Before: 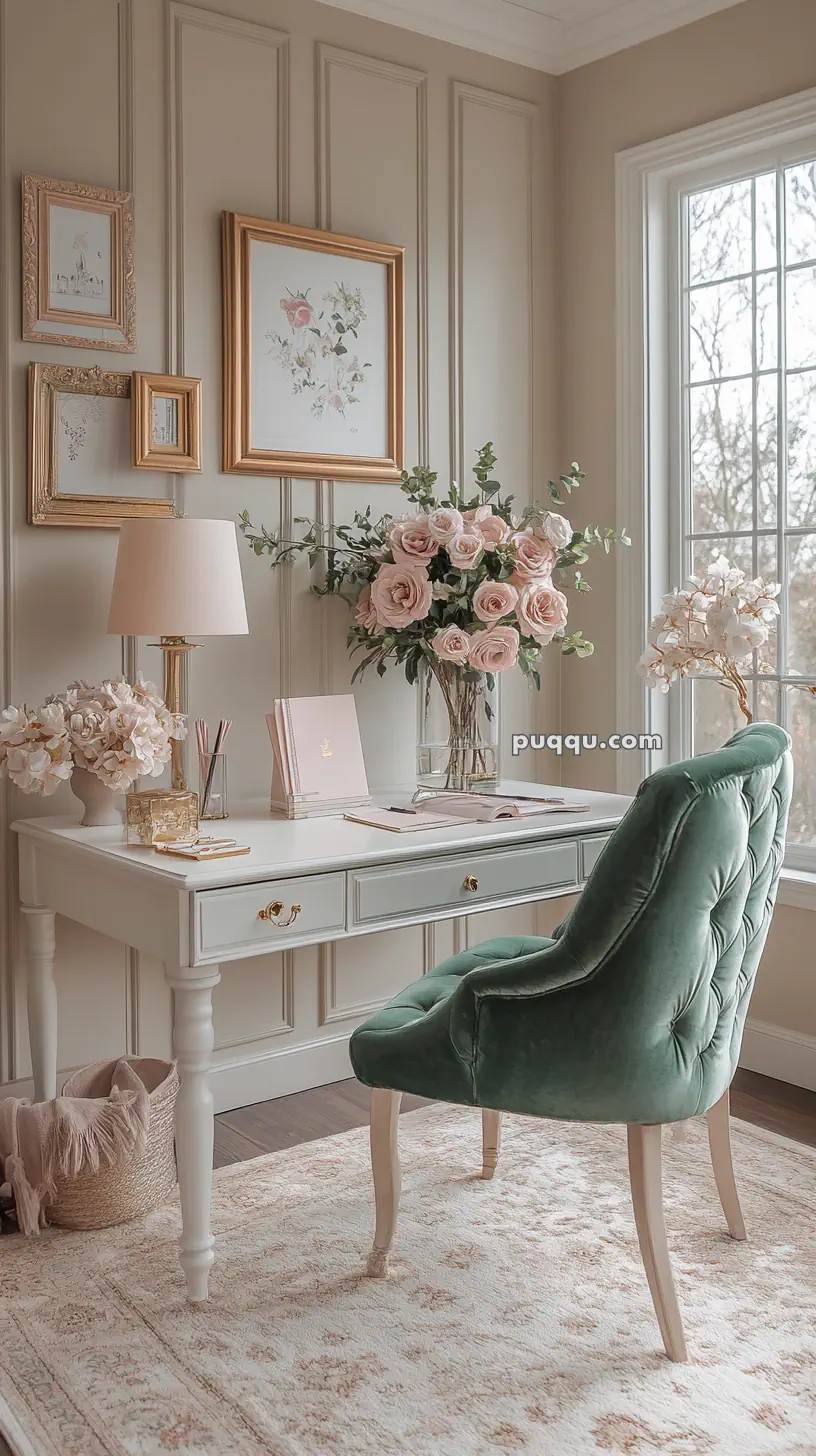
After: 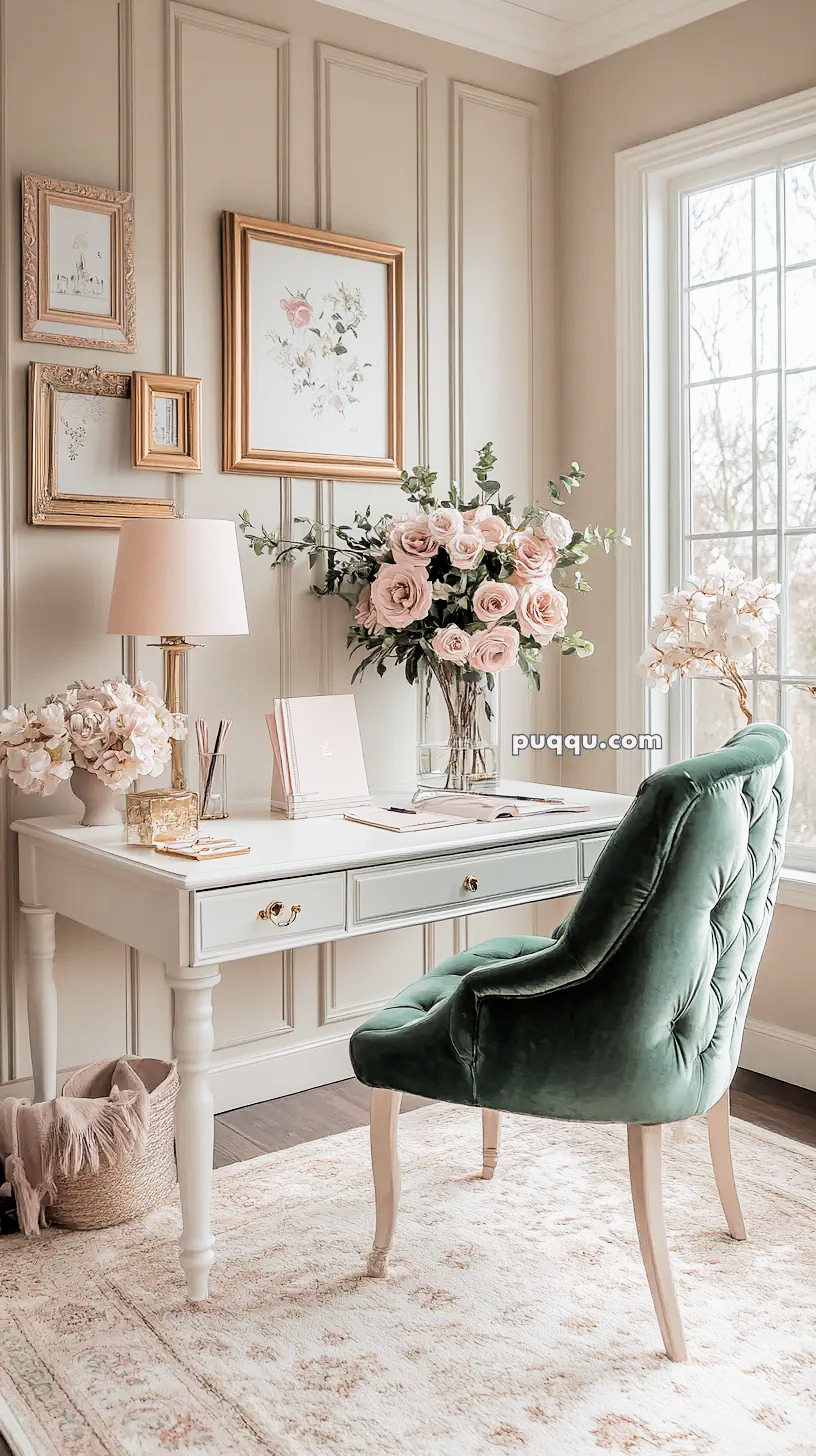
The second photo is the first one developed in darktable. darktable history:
exposure: exposure 0.6 EV, compensate highlight preservation false
filmic rgb: black relative exposure -5 EV, white relative exposure 3.5 EV, hardness 3.19, contrast 1.5, highlights saturation mix -50%
